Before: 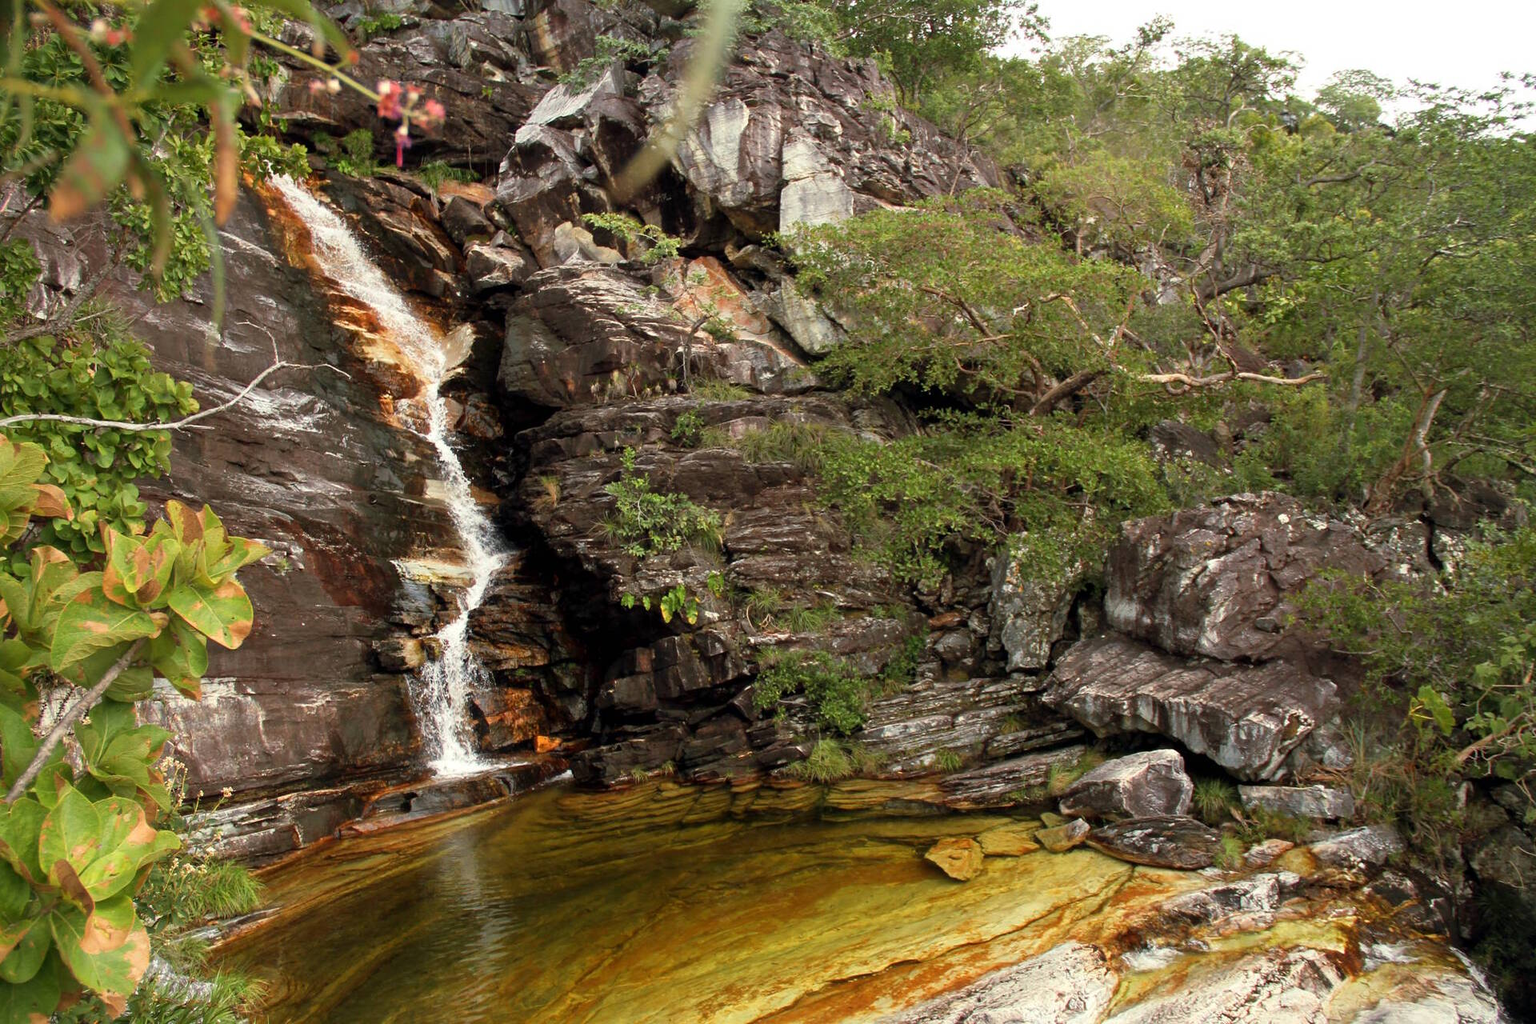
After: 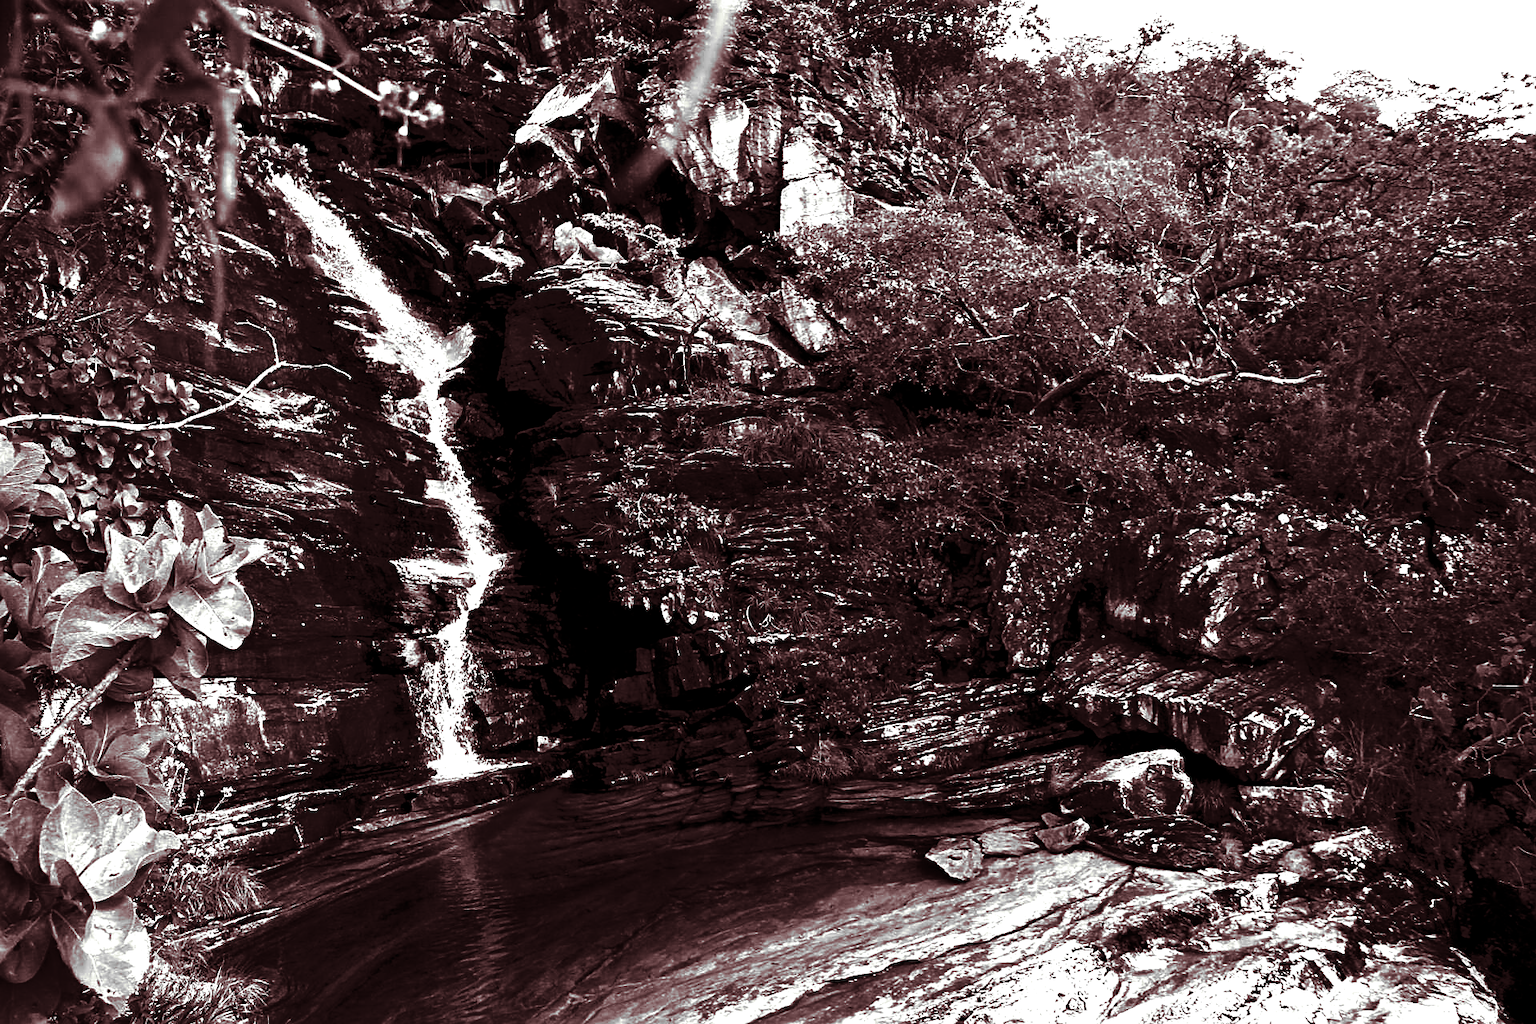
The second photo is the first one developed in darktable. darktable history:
exposure: black level correction 0, exposure 1 EV, compensate exposure bias true, compensate highlight preservation false
sharpen: on, module defaults
split-toning: on, module defaults
contrast brightness saturation: contrast 0.02, brightness -1, saturation -1
tone equalizer: -8 EV -0.528 EV, -7 EV -0.319 EV, -6 EV -0.083 EV, -5 EV 0.413 EV, -4 EV 0.985 EV, -3 EV 0.791 EV, -2 EV -0.01 EV, -1 EV 0.14 EV, +0 EV -0.012 EV, smoothing 1
